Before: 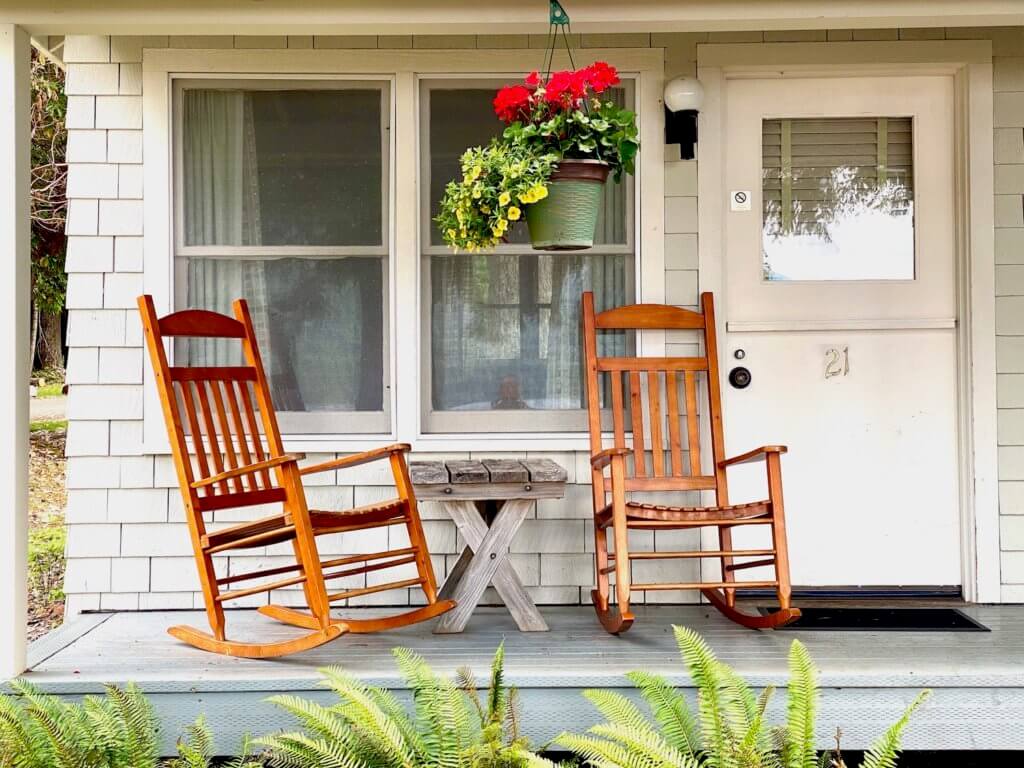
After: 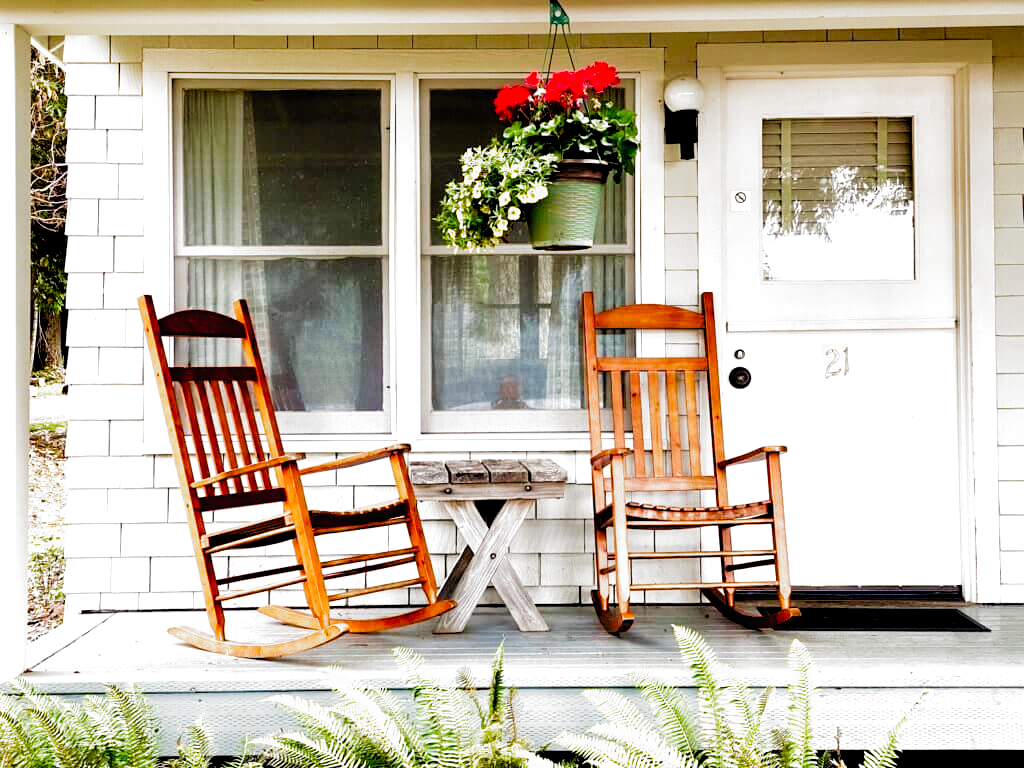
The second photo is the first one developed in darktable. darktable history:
tone equalizer: -8 EV -0.455 EV, -7 EV -0.406 EV, -6 EV -0.343 EV, -5 EV -0.191 EV, -3 EV 0.235 EV, -2 EV 0.315 EV, -1 EV 0.406 EV, +0 EV 0.396 EV, mask exposure compensation -0.508 EV
filmic rgb: black relative exposure -3.49 EV, white relative exposure 2.26 EV, hardness 3.41, preserve chrominance no, color science v5 (2021), contrast in shadows safe, contrast in highlights safe
velvia: strength 14.75%
